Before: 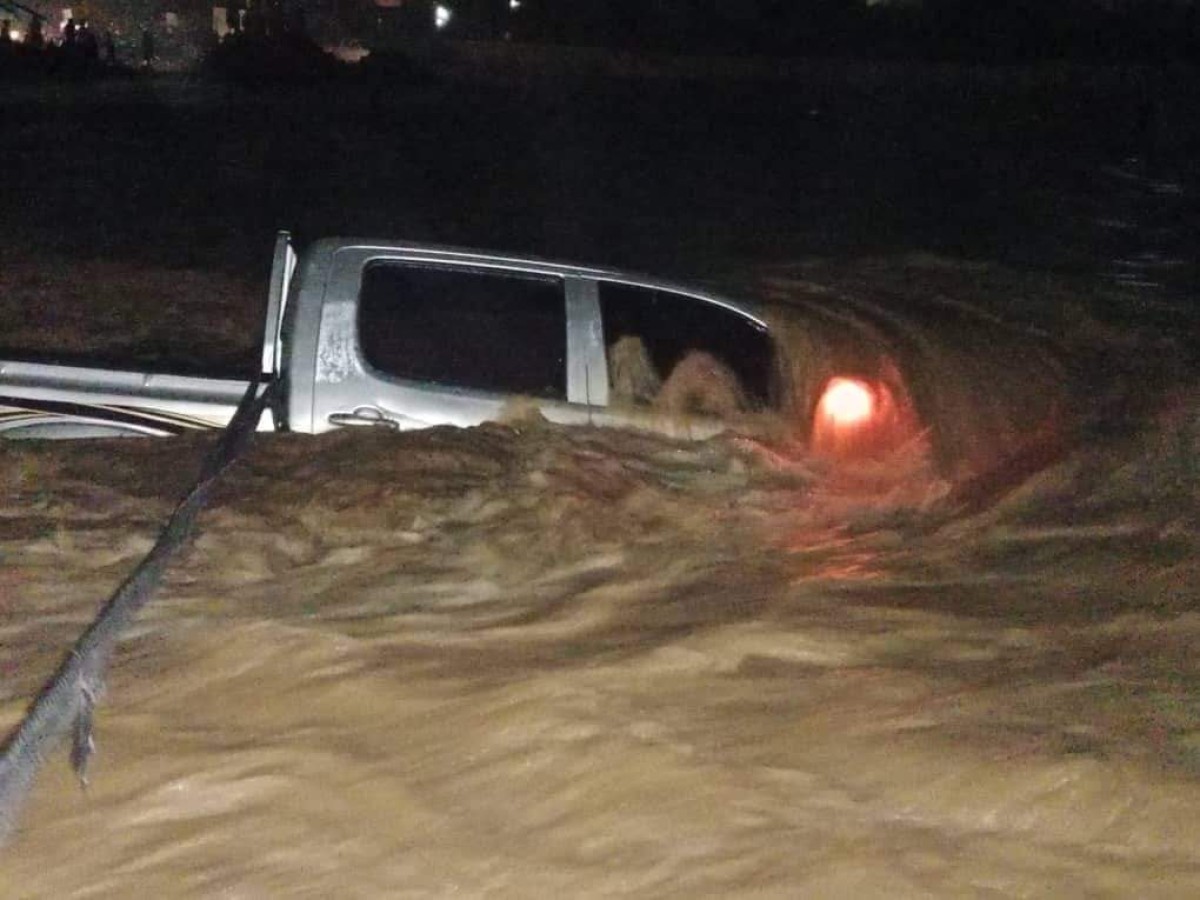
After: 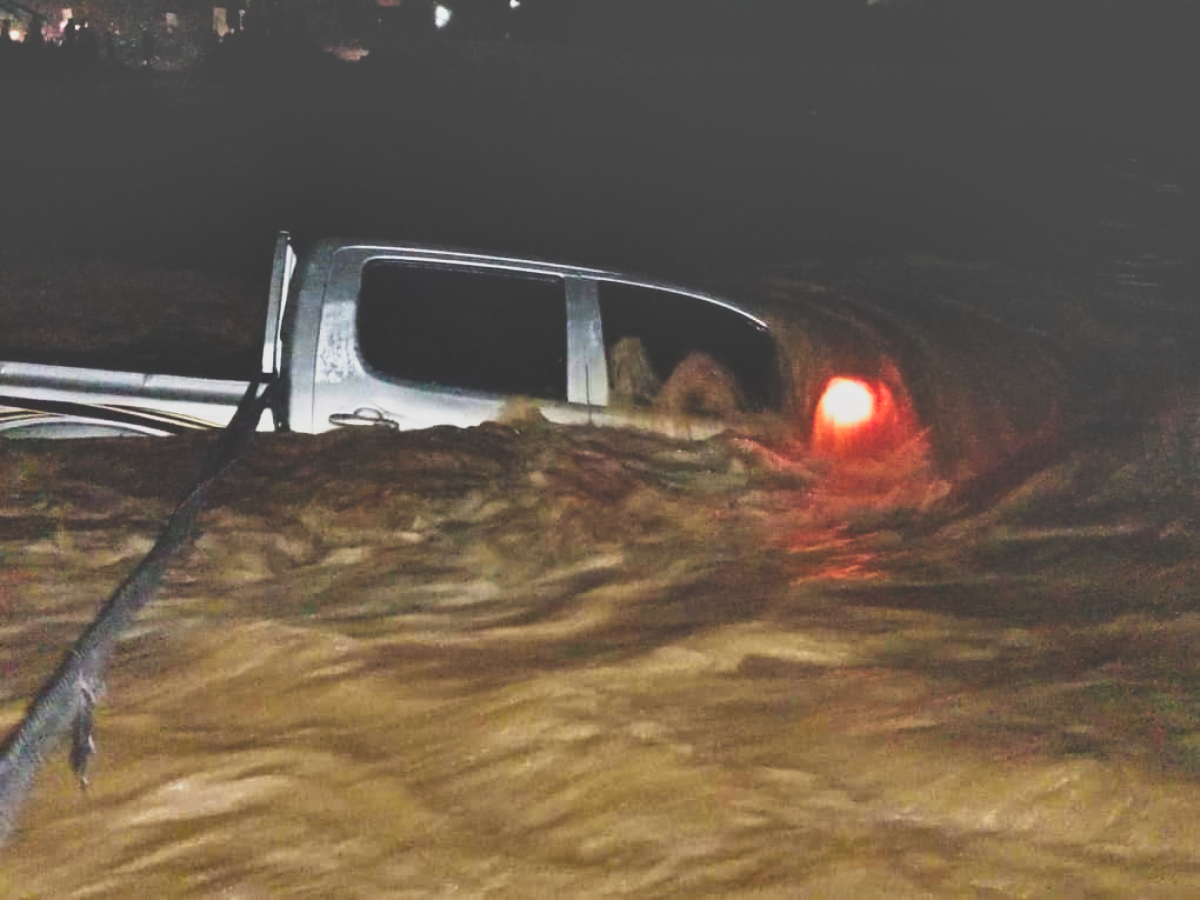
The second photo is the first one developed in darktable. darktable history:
shadows and highlights: shadows 80.73, white point adjustment -9.07, highlights -61.46, soften with gaussian
base curve: curves: ch0 [(0, 0.036) (0.007, 0.037) (0.604, 0.887) (1, 1)], preserve colors none
